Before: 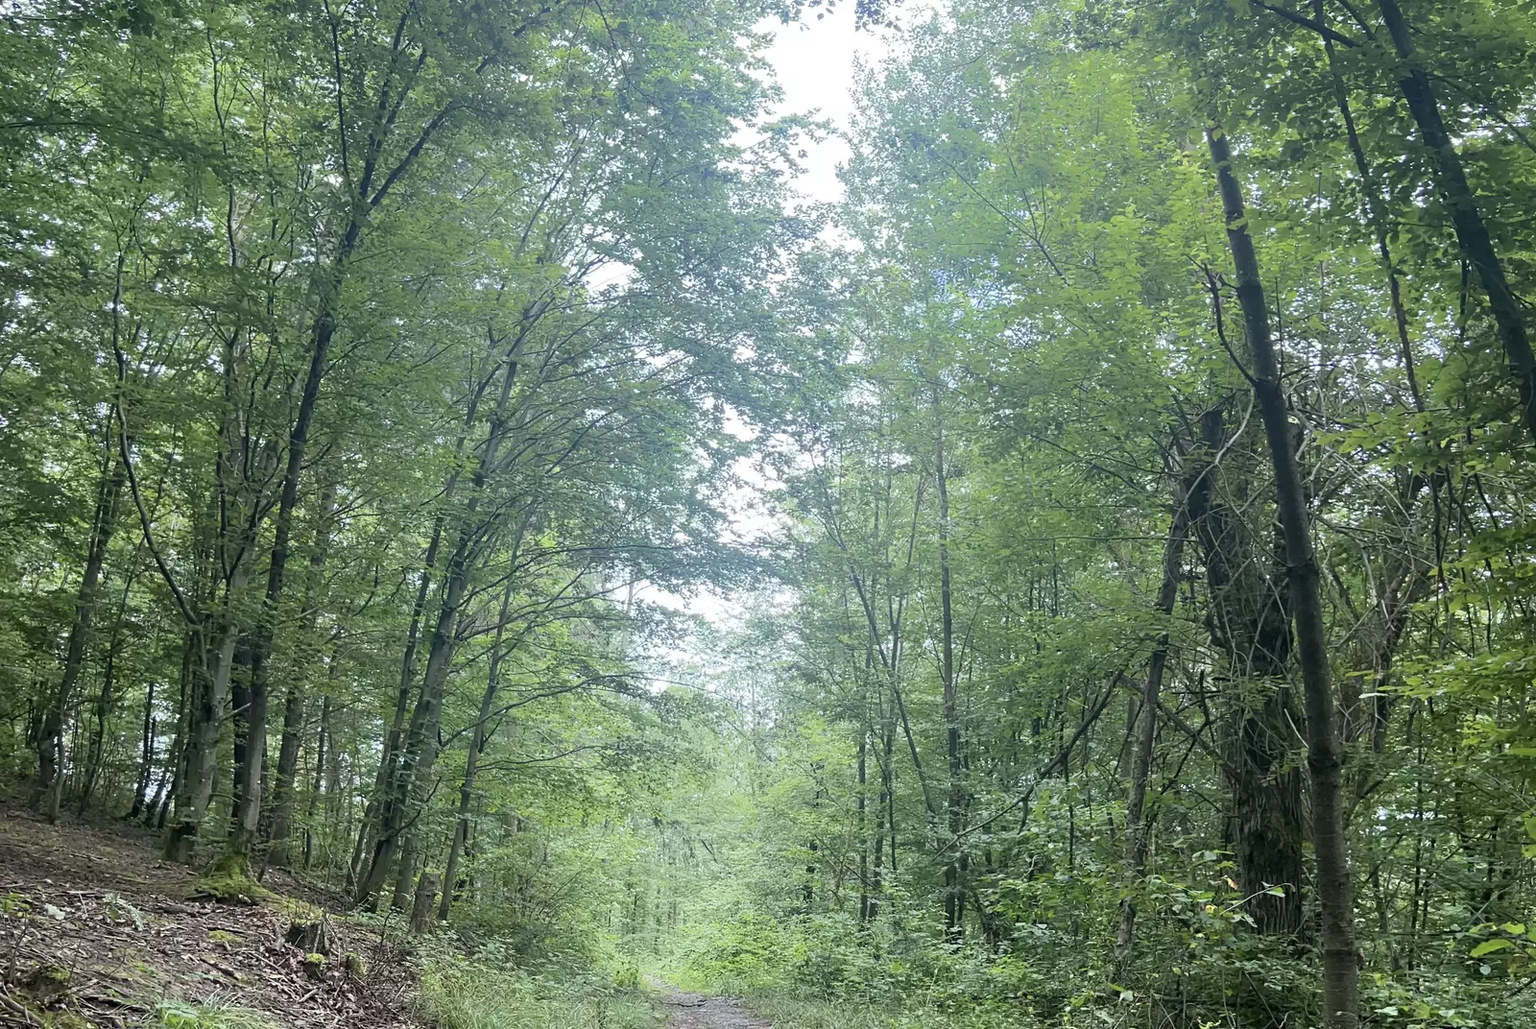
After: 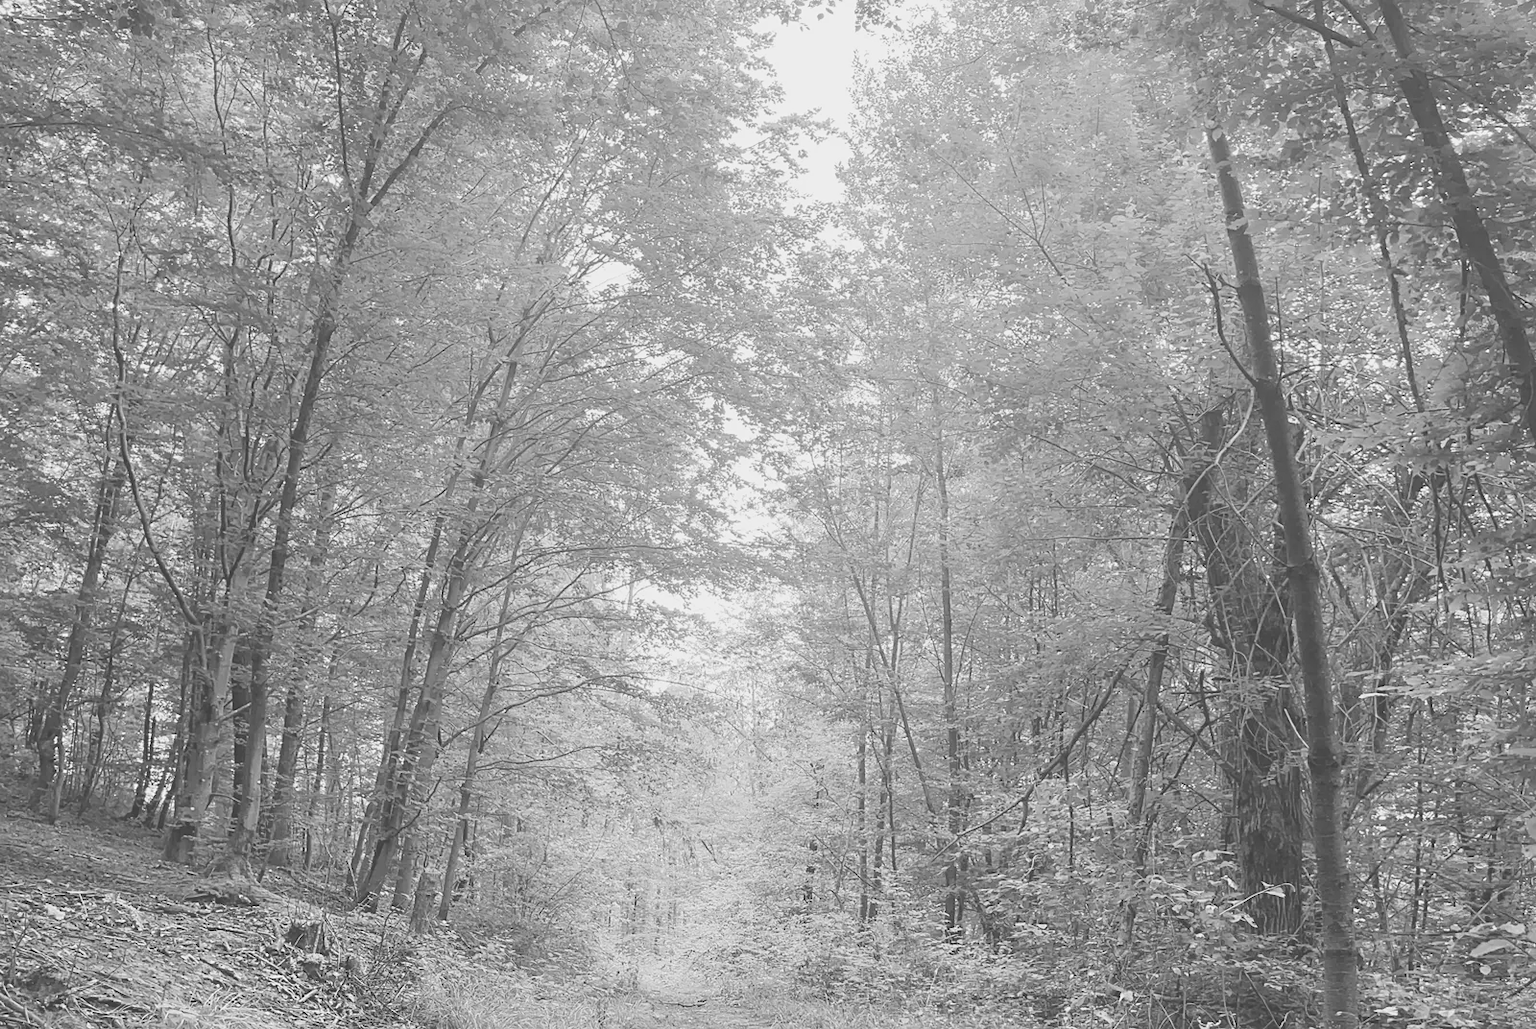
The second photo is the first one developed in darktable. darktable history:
global tonemap: drago (0.7, 100)
color balance rgb: shadows lift › chroma 2%, shadows lift › hue 247.2°, power › chroma 0.3%, power › hue 25.2°, highlights gain › chroma 3%, highlights gain › hue 60°, global offset › luminance 2%, perceptual saturation grading › global saturation 20%, perceptual saturation grading › highlights -20%, perceptual saturation grading › shadows 30%
sharpen: amount 0.2
exposure: exposure -0.021 EV, compensate highlight preservation false
haze removal: compatibility mode true, adaptive false
monochrome: on, module defaults
